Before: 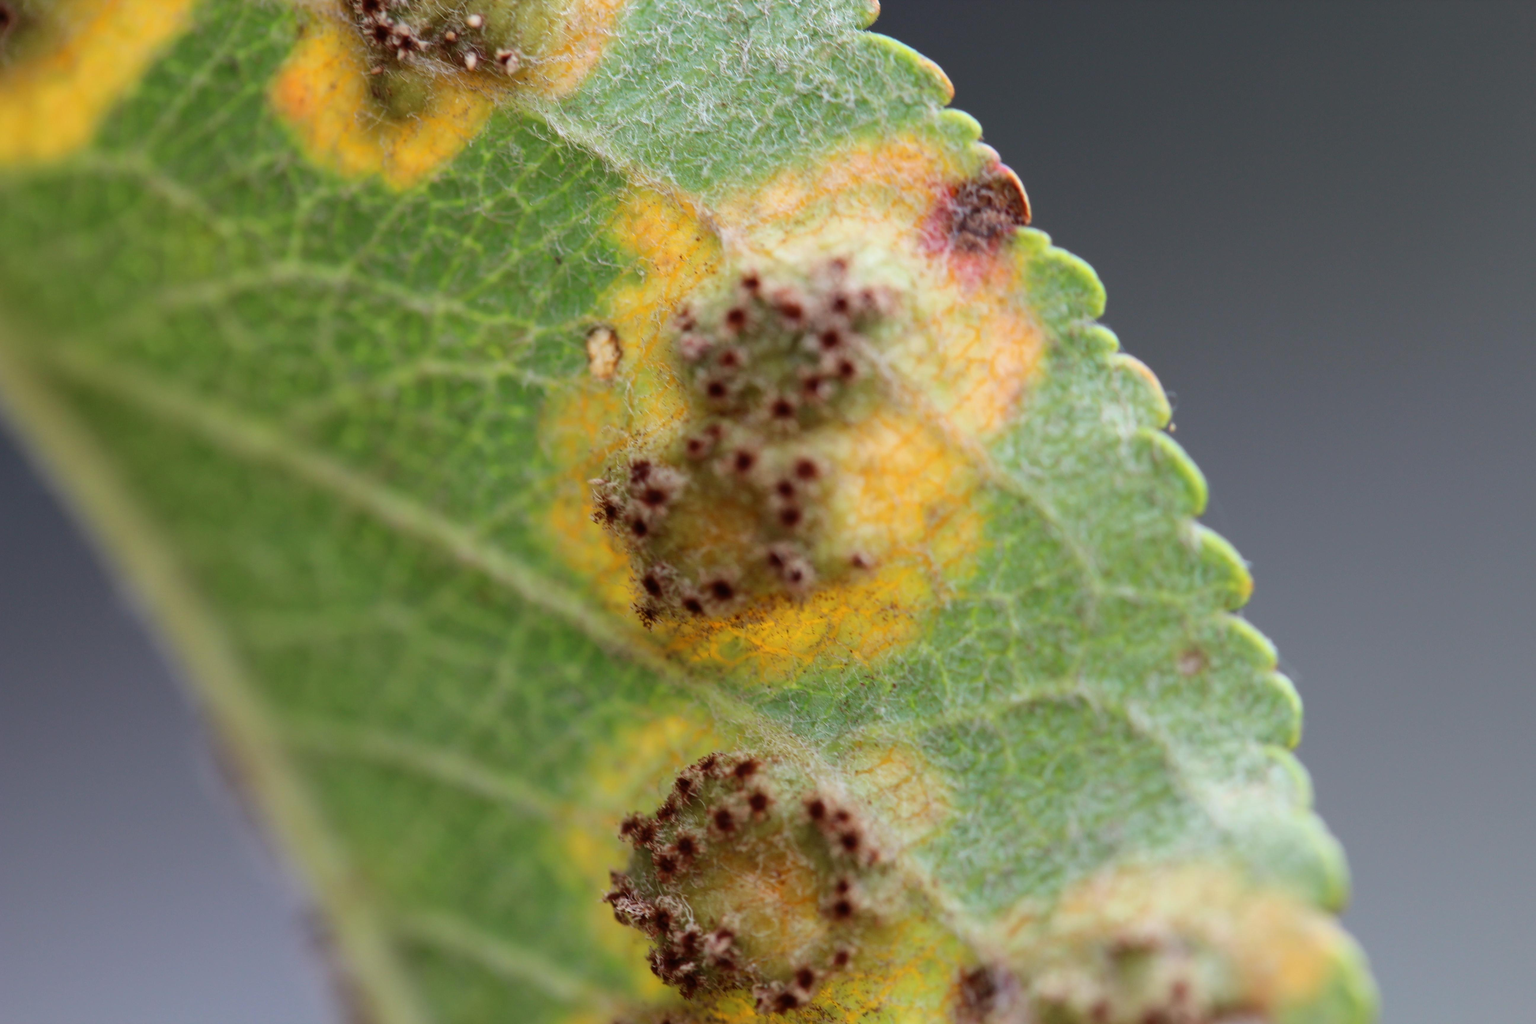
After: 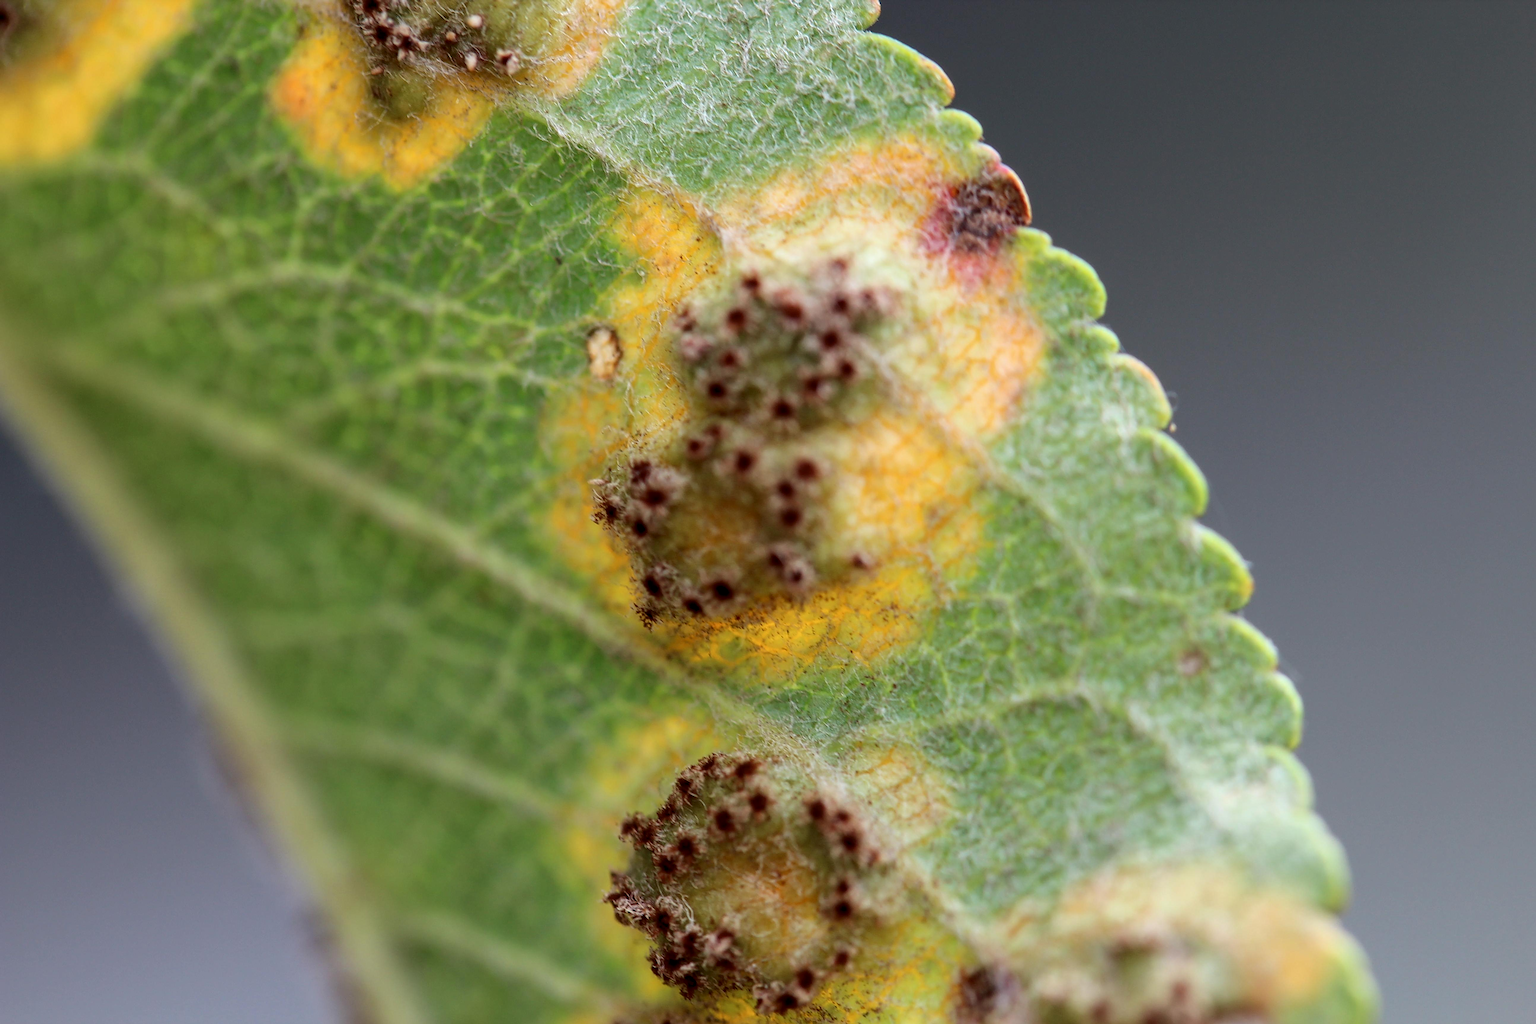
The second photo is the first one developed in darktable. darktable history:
local contrast: on, module defaults
sharpen: radius 2.557, amount 0.652
